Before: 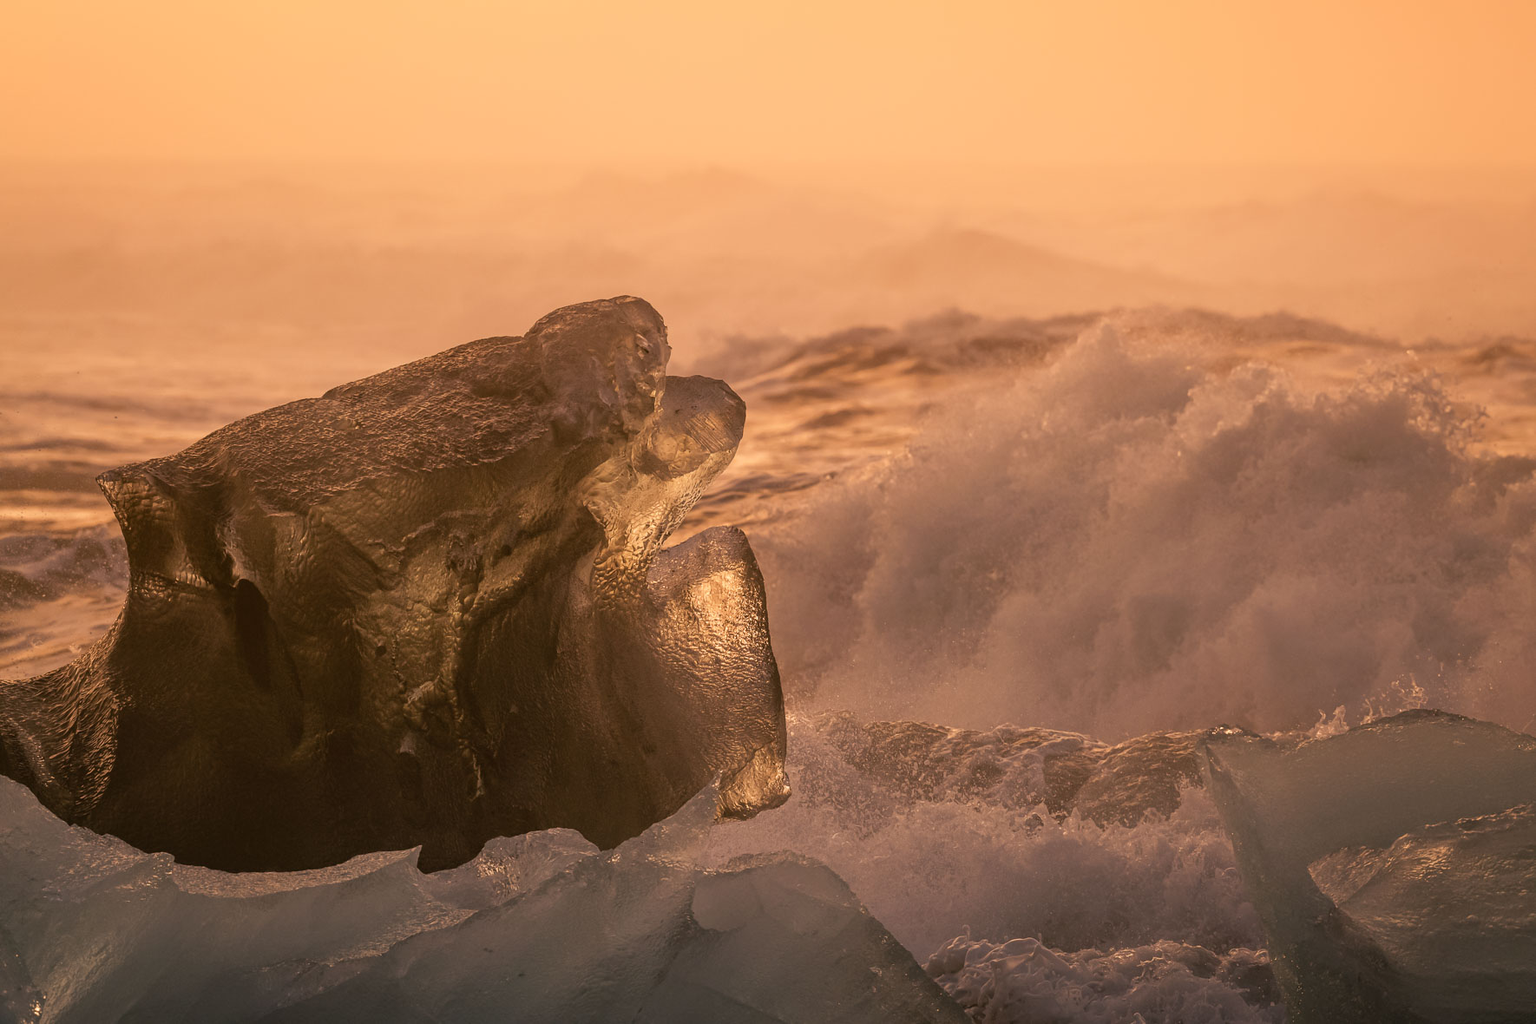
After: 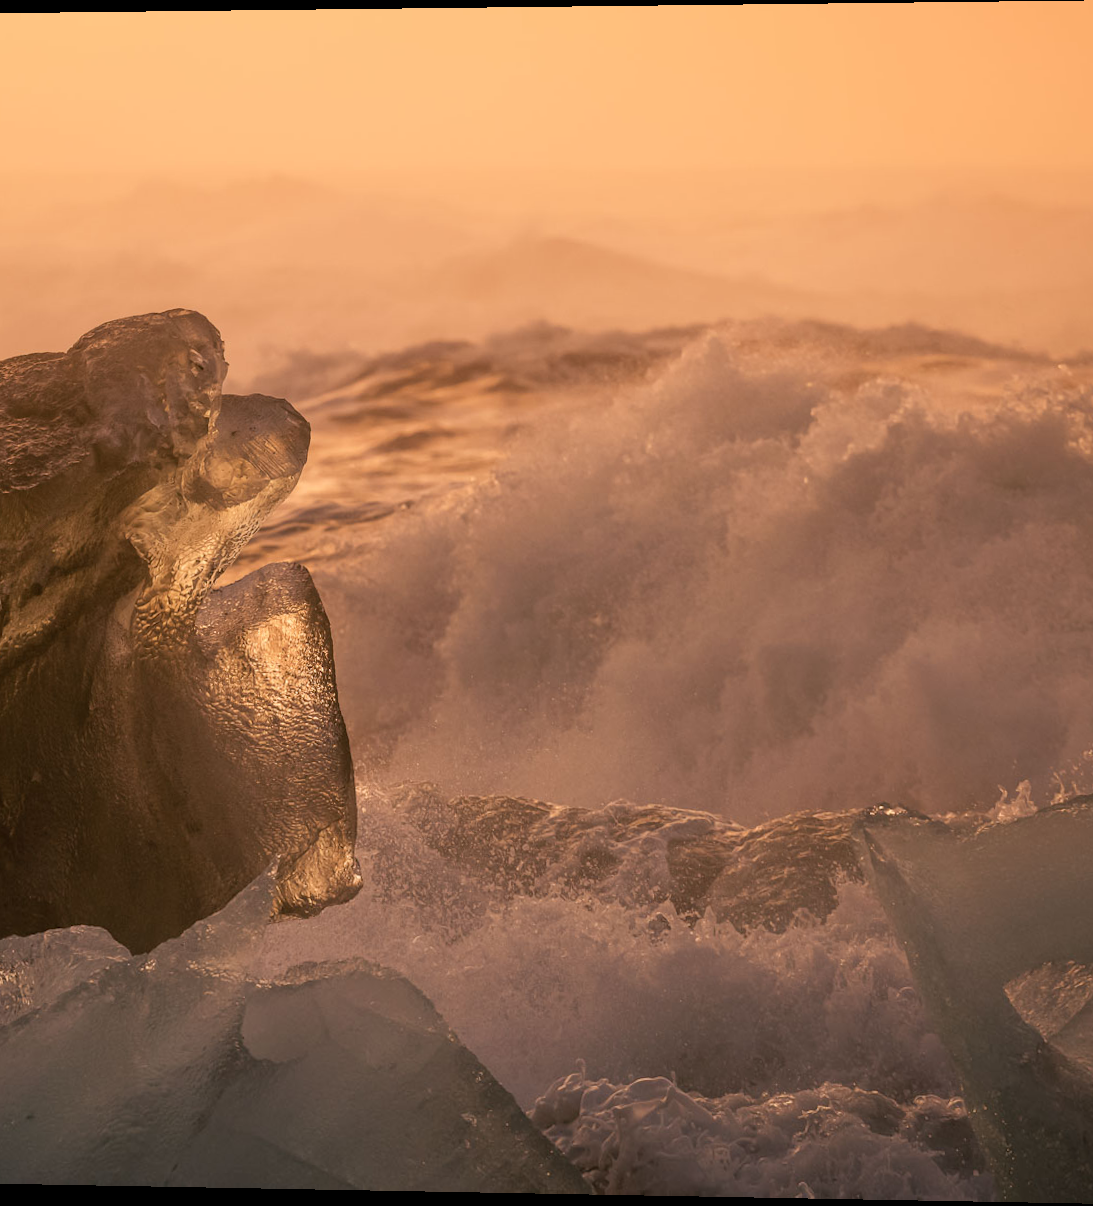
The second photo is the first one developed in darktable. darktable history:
rotate and perspective: rotation 0.128°, lens shift (vertical) -0.181, lens shift (horizontal) -0.044, shear 0.001, automatic cropping off
crop: left 31.458%, top 0%, right 11.876%
